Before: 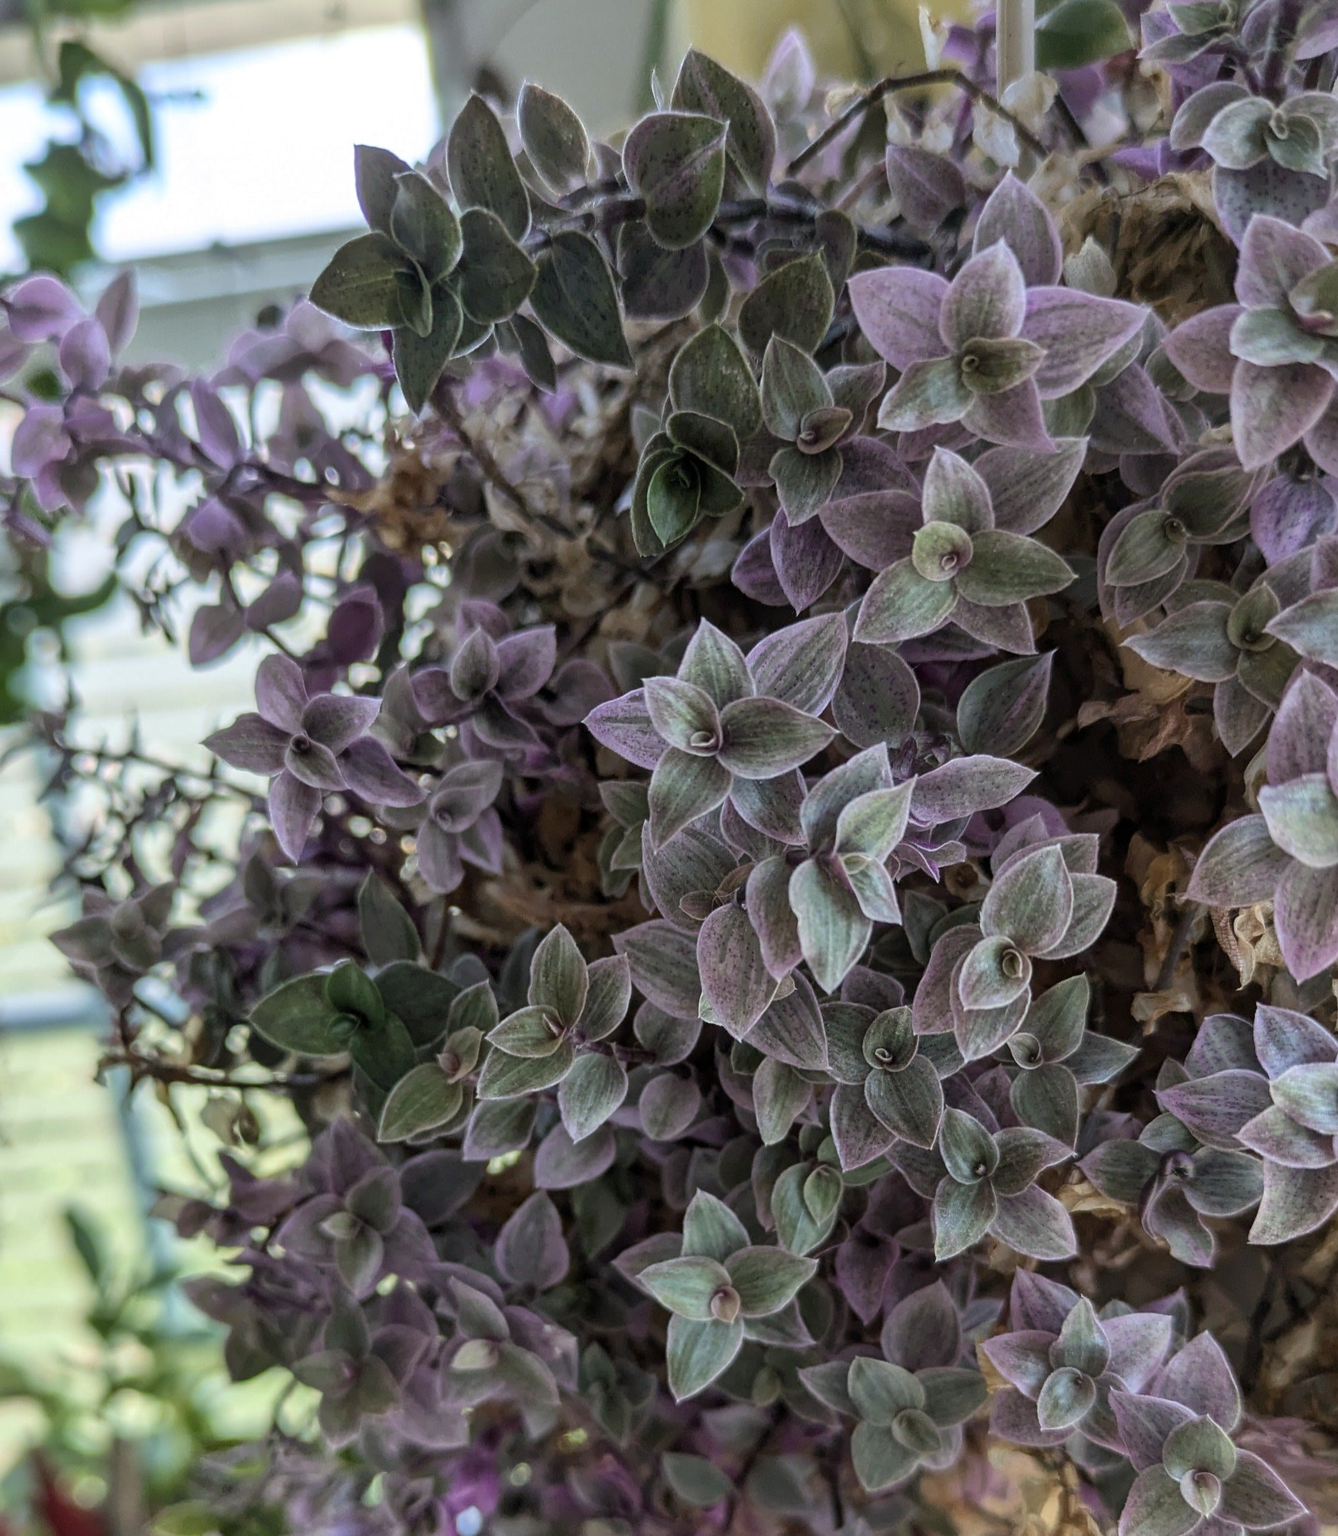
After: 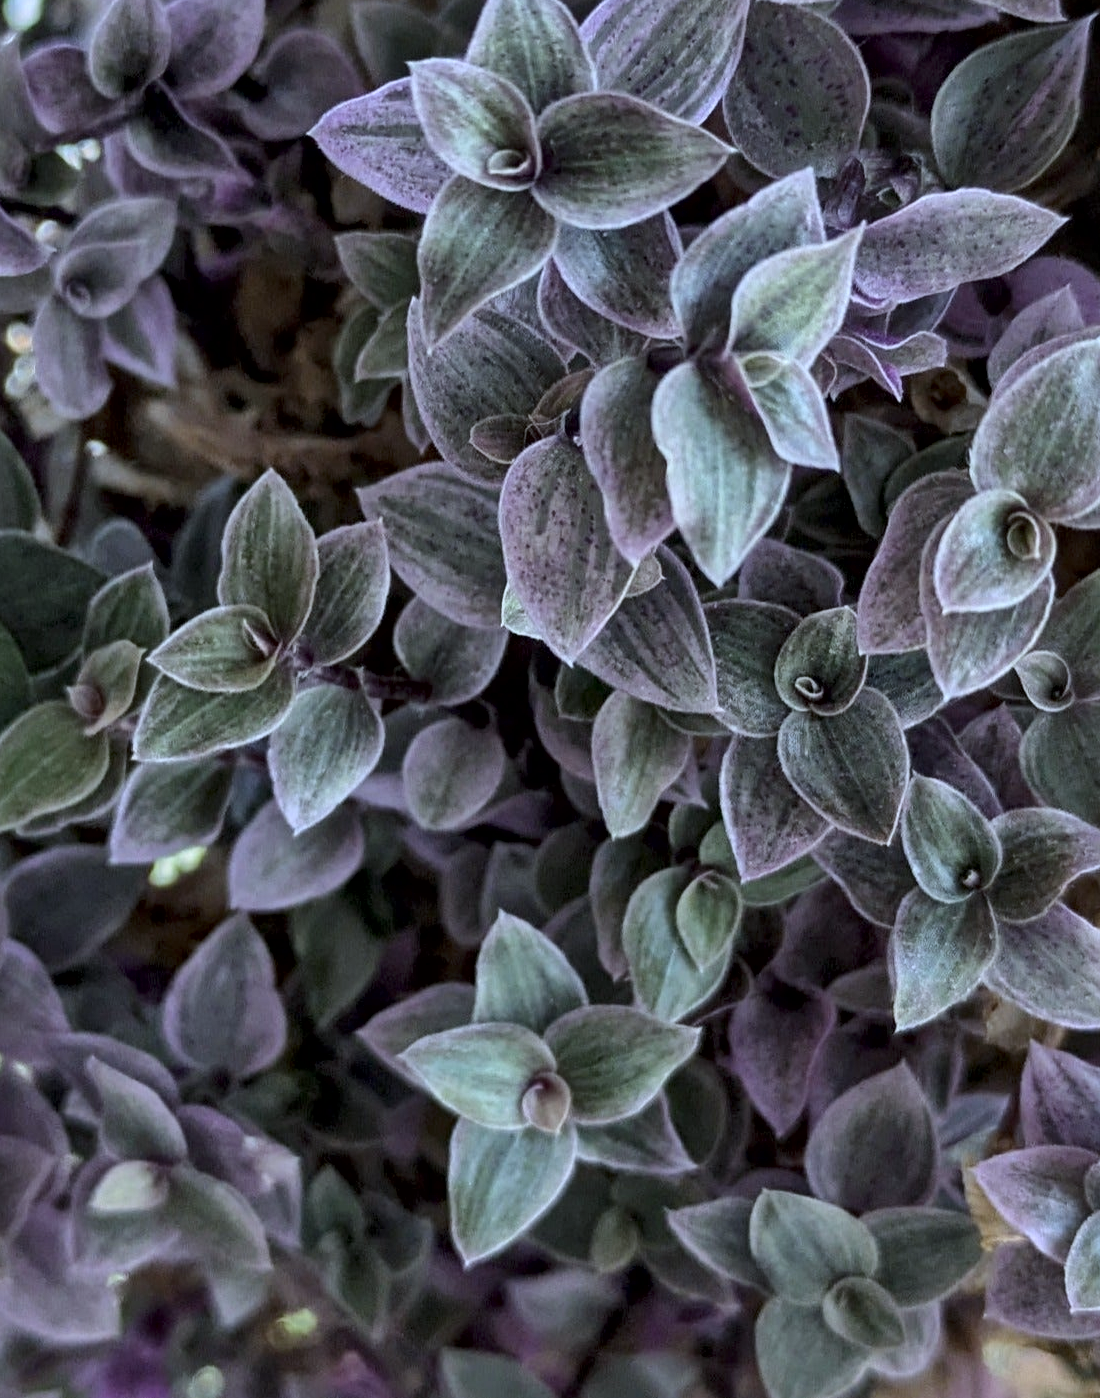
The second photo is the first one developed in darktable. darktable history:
local contrast: mode bilateral grid, contrast 50, coarseness 50, detail 150%, midtone range 0.2
white balance: red 0.924, blue 1.095
exposure: exposure 0.127 EV, compensate highlight preservation false
crop: left 29.672%, top 41.786%, right 20.851%, bottom 3.487%
